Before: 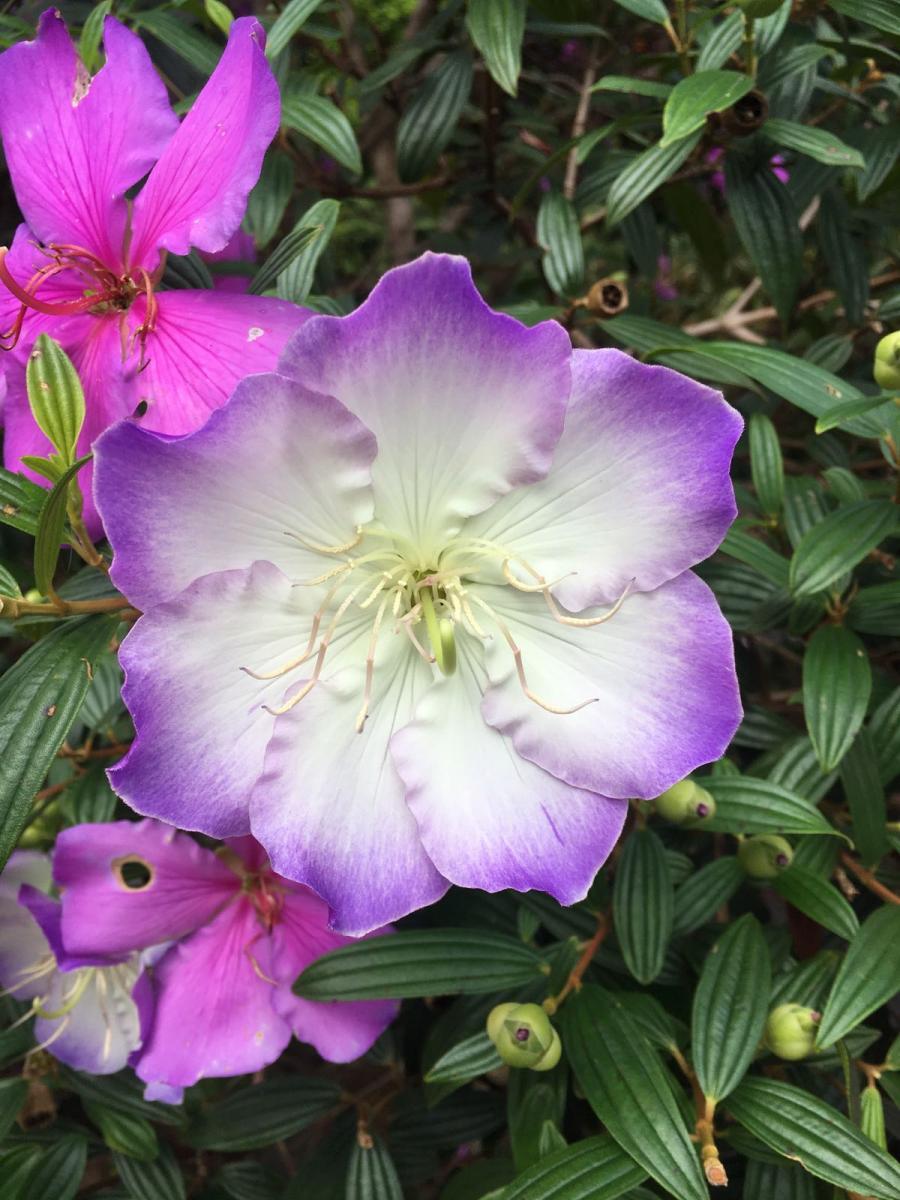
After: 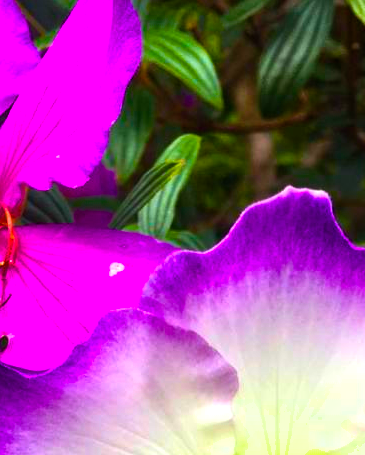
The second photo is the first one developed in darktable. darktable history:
shadows and highlights: soften with gaussian
crop: left 15.452%, top 5.459%, right 43.956%, bottom 56.62%
bloom: size 9%, threshold 100%, strength 7%
color balance rgb: linear chroma grading › shadows -40%, linear chroma grading › highlights 40%, linear chroma grading › global chroma 45%, linear chroma grading › mid-tones -30%, perceptual saturation grading › global saturation 55%, perceptual saturation grading › highlights -50%, perceptual saturation grading › mid-tones 40%, perceptual saturation grading › shadows 30%, perceptual brilliance grading › global brilliance 20%, perceptual brilliance grading › shadows -40%, global vibrance 35%
